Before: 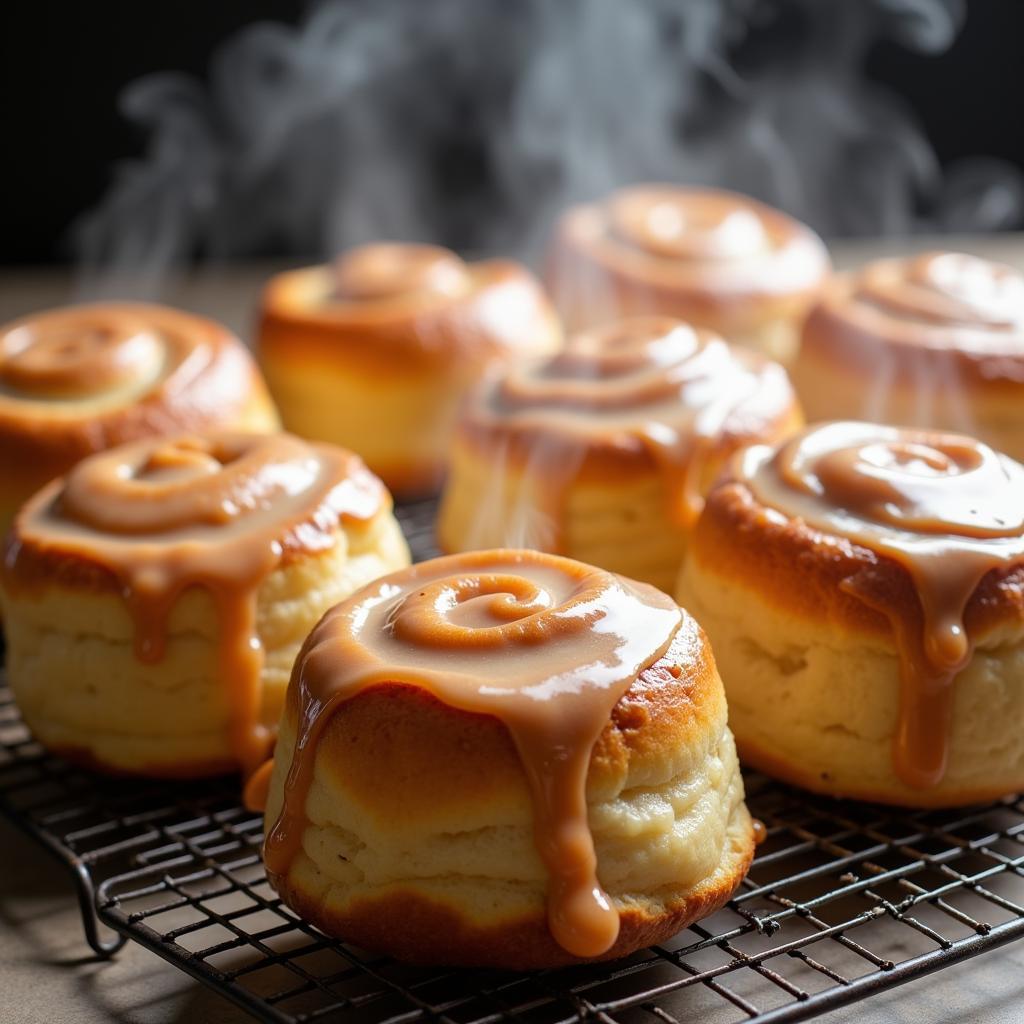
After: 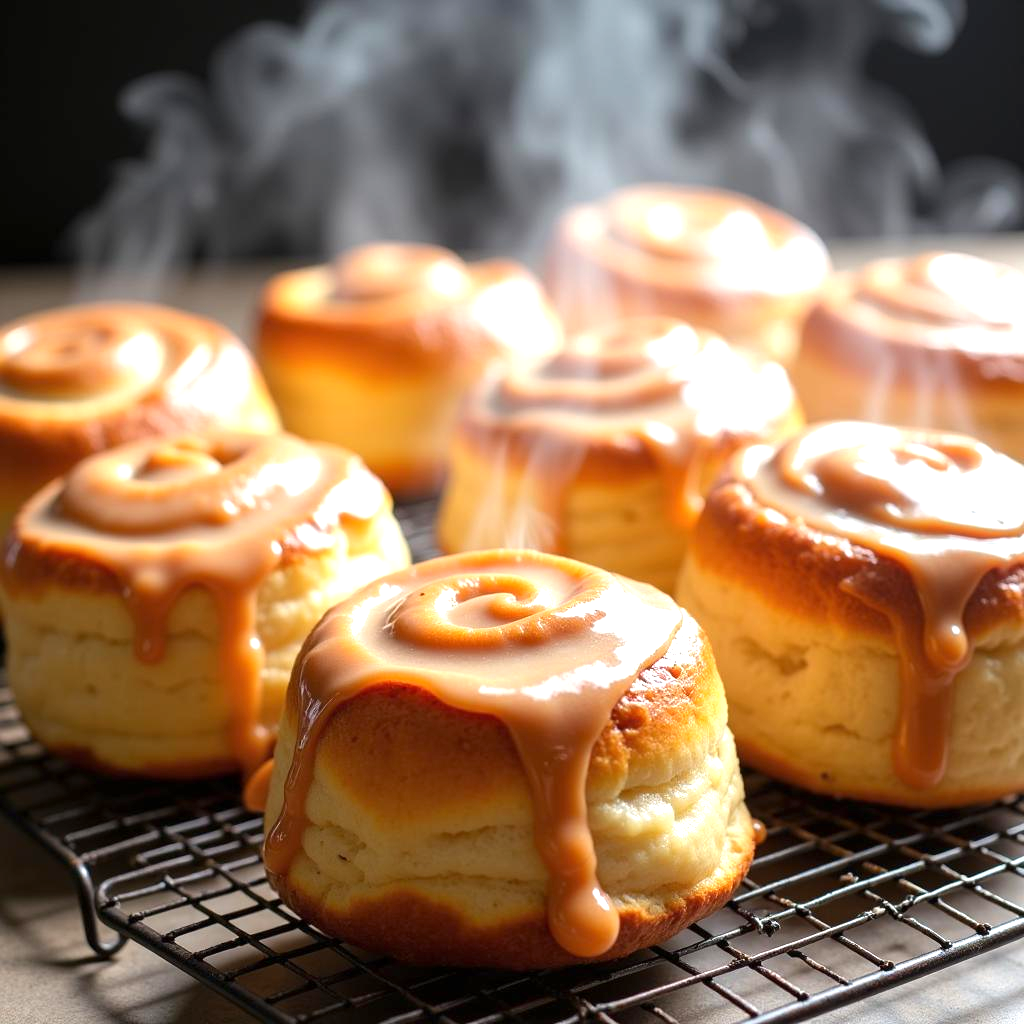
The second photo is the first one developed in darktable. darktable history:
exposure: exposure 0.774 EV, compensate highlight preservation false
